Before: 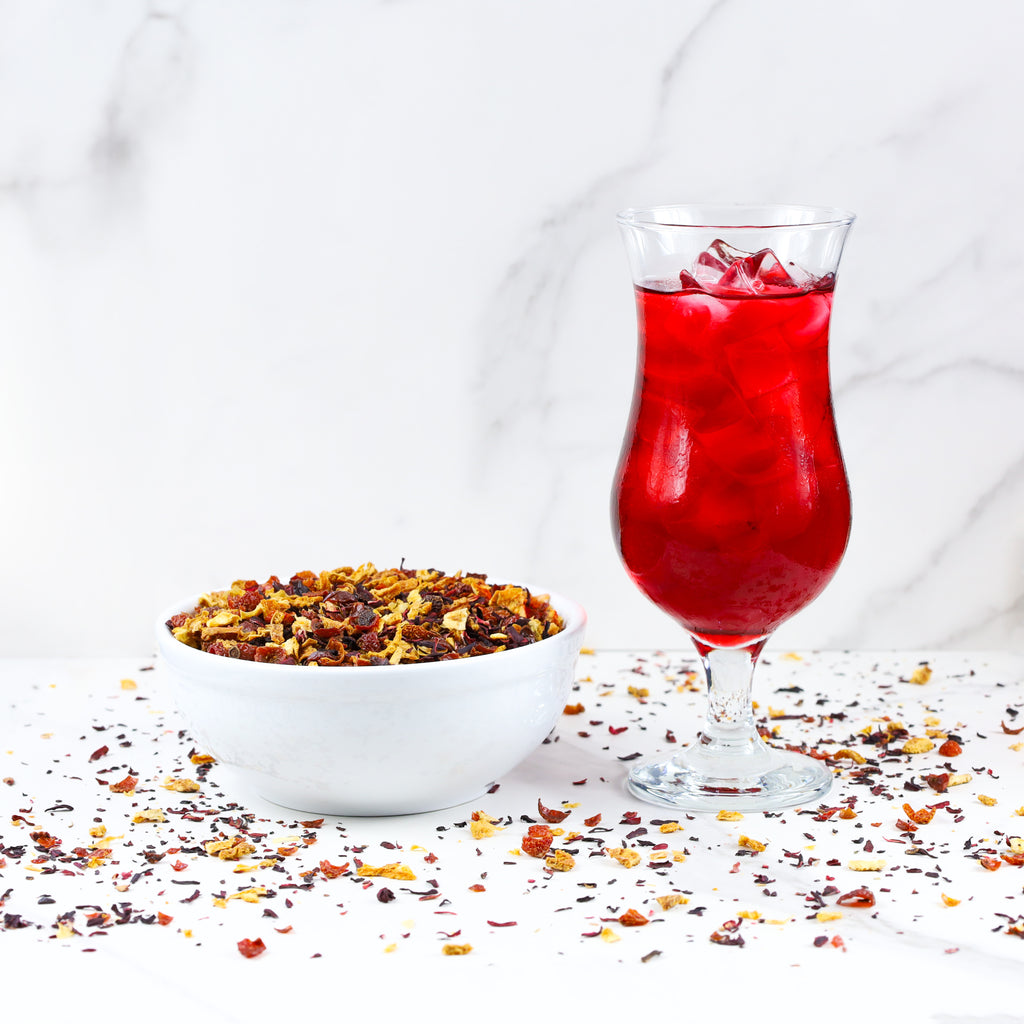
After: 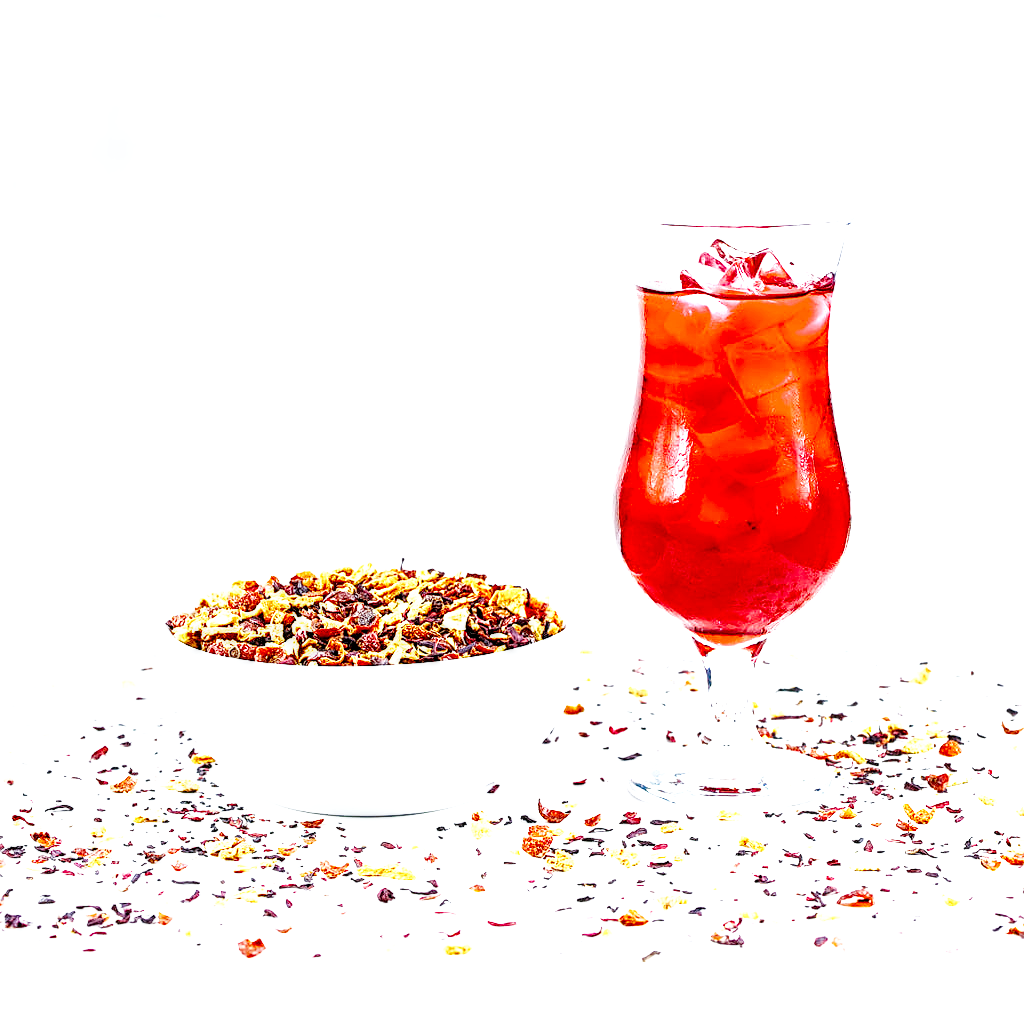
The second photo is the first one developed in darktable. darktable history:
exposure: exposure 0.829 EV, compensate highlight preservation false
crop: bottom 0.066%
sharpen: on, module defaults
base curve: curves: ch0 [(0, 0) (0.007, 0.004) (0.027, 0.03) (0.046, 0.07) (0.207, 0.54) (0.442, 0.872) (0.673, 0.972) (1, 1)], preserve colors none
color calibration: x 0.354, y 0.368, temperature 4718.08 K
local contrast: highlights 19%, detail 188%
color correction: highlights a* -0.3, highlights b* -0.13
